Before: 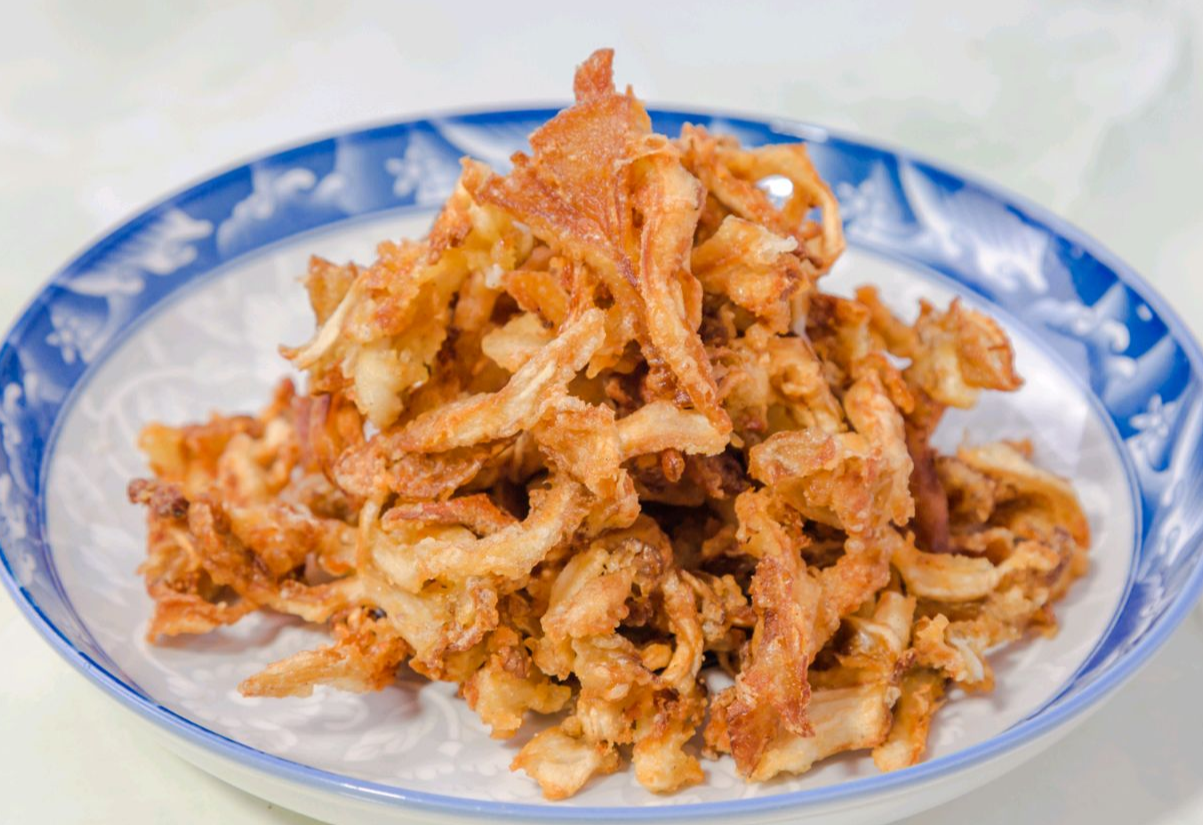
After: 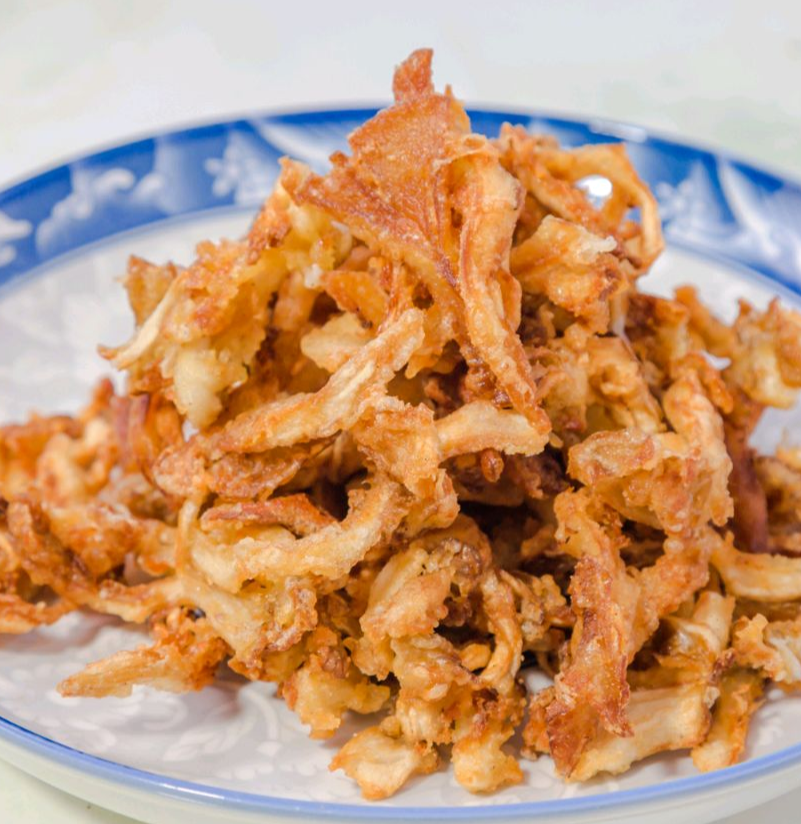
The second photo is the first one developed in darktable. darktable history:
tone equalizer: on, module defaults
crop and rotate: left 15.055%, right 18.278%
exposure: compensate highlight preservation false
